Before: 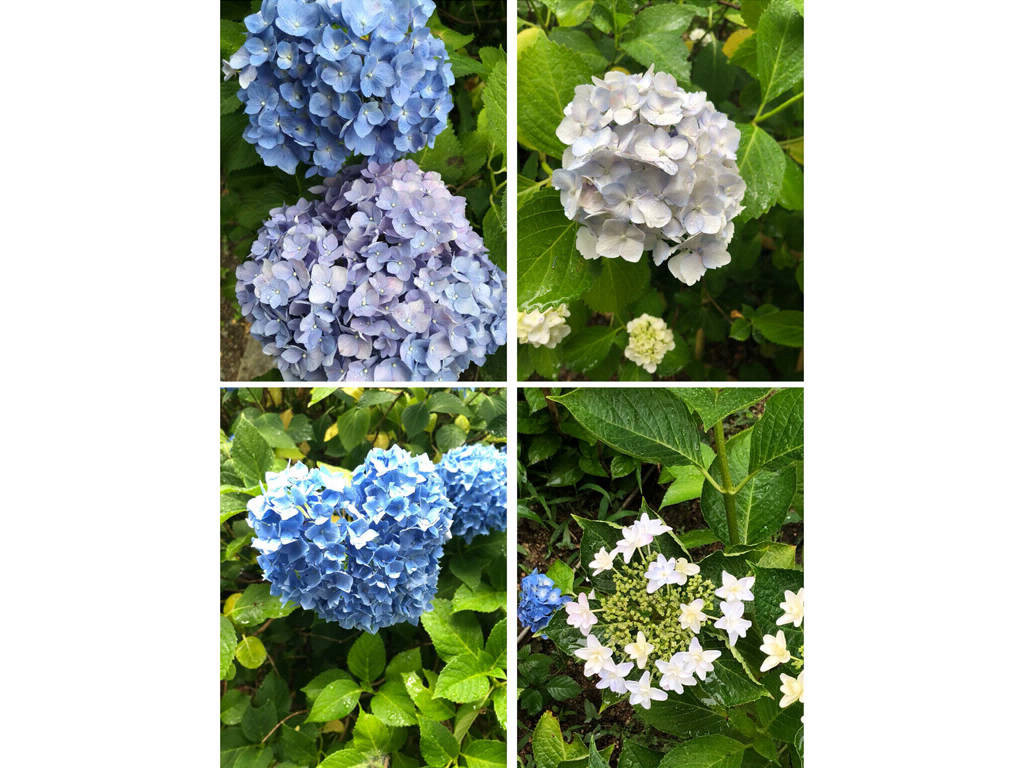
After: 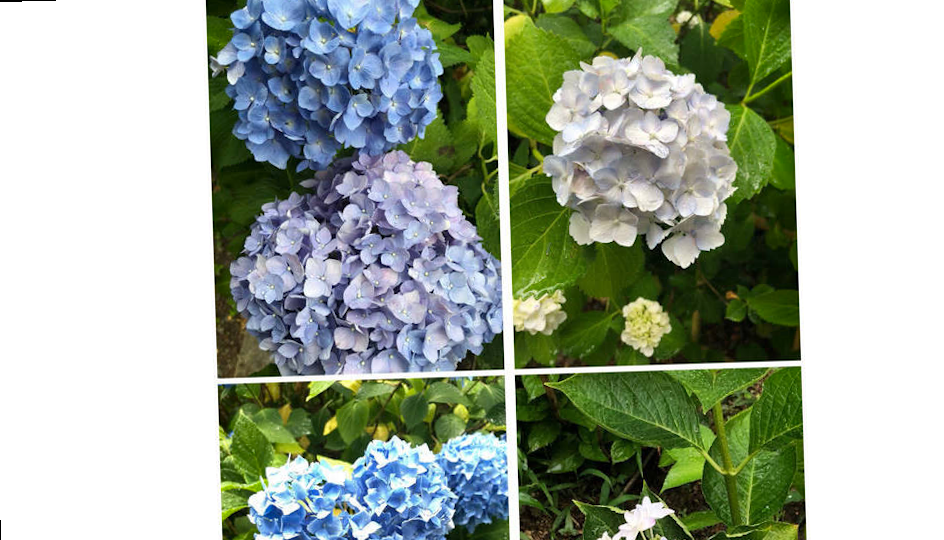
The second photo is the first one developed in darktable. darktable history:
crop: left 1.509%, top 3.452%, right 7.696%, bottom 28.452%
shadows and highlights: shadows 53, soften with gaussian
rotate and perspective: rotation -1.77°, lens shift (horizontal) 0.004, automatic cropping off
